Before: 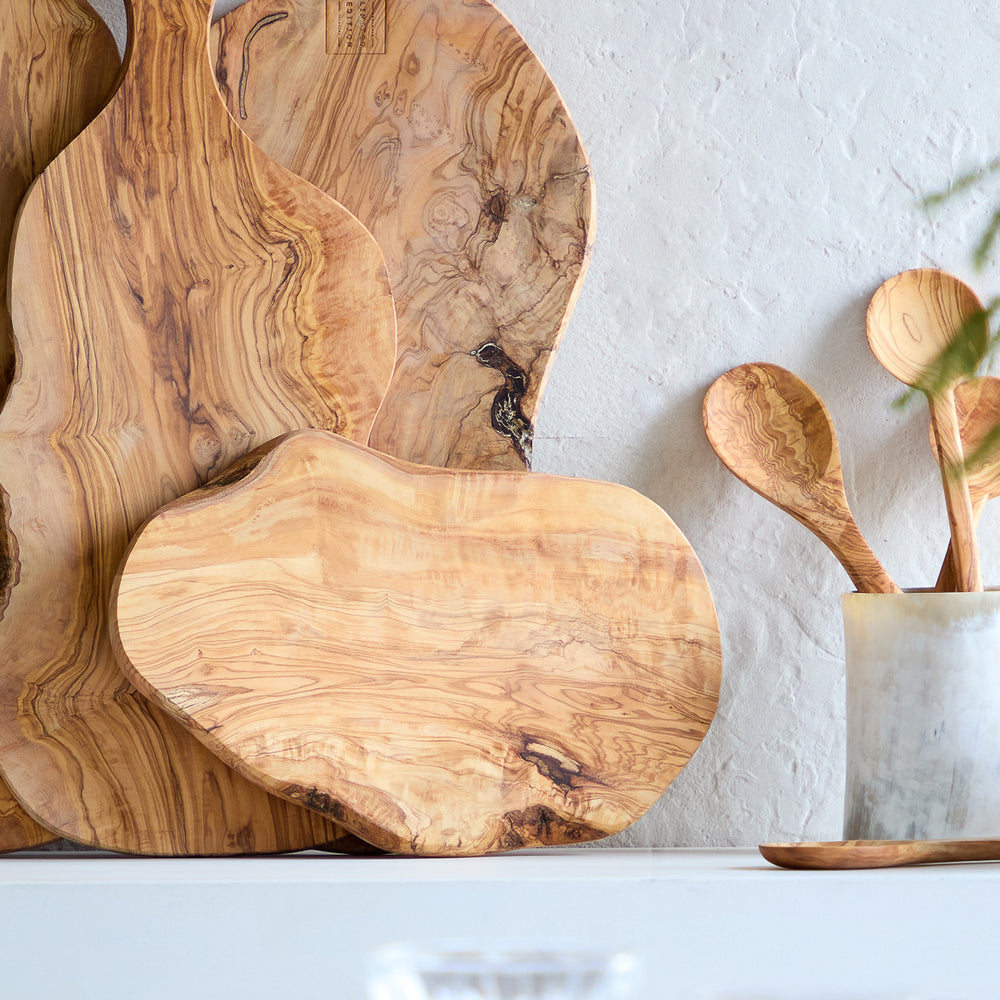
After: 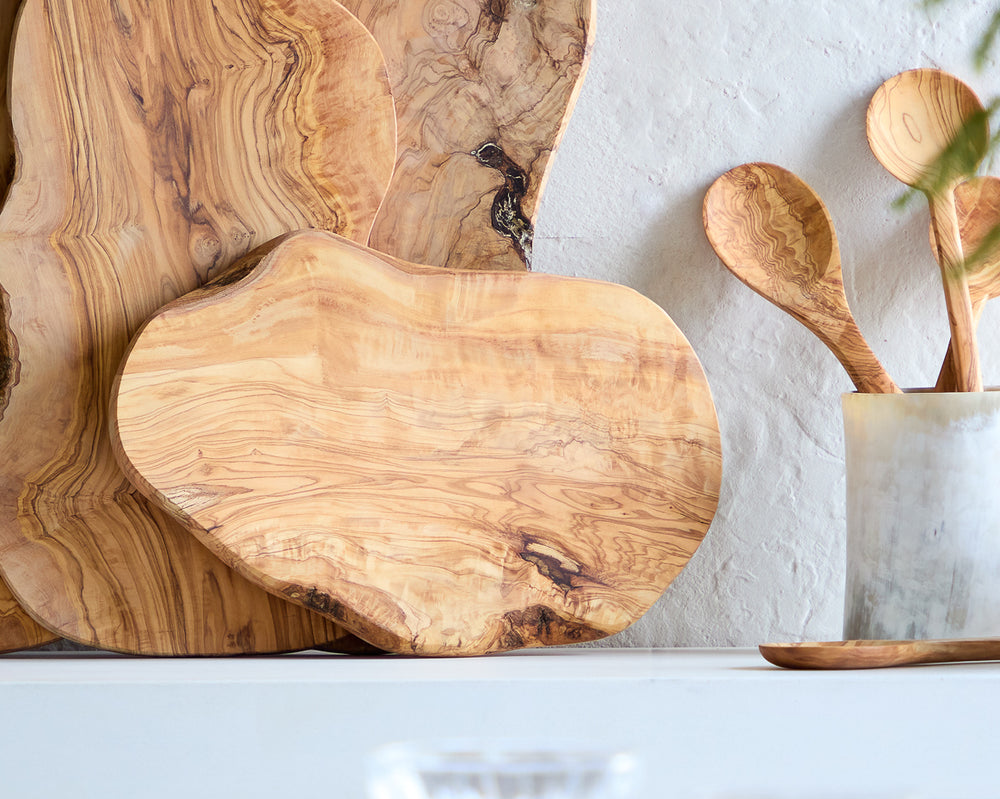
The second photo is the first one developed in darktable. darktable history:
crop and rotate: top 20.09%
